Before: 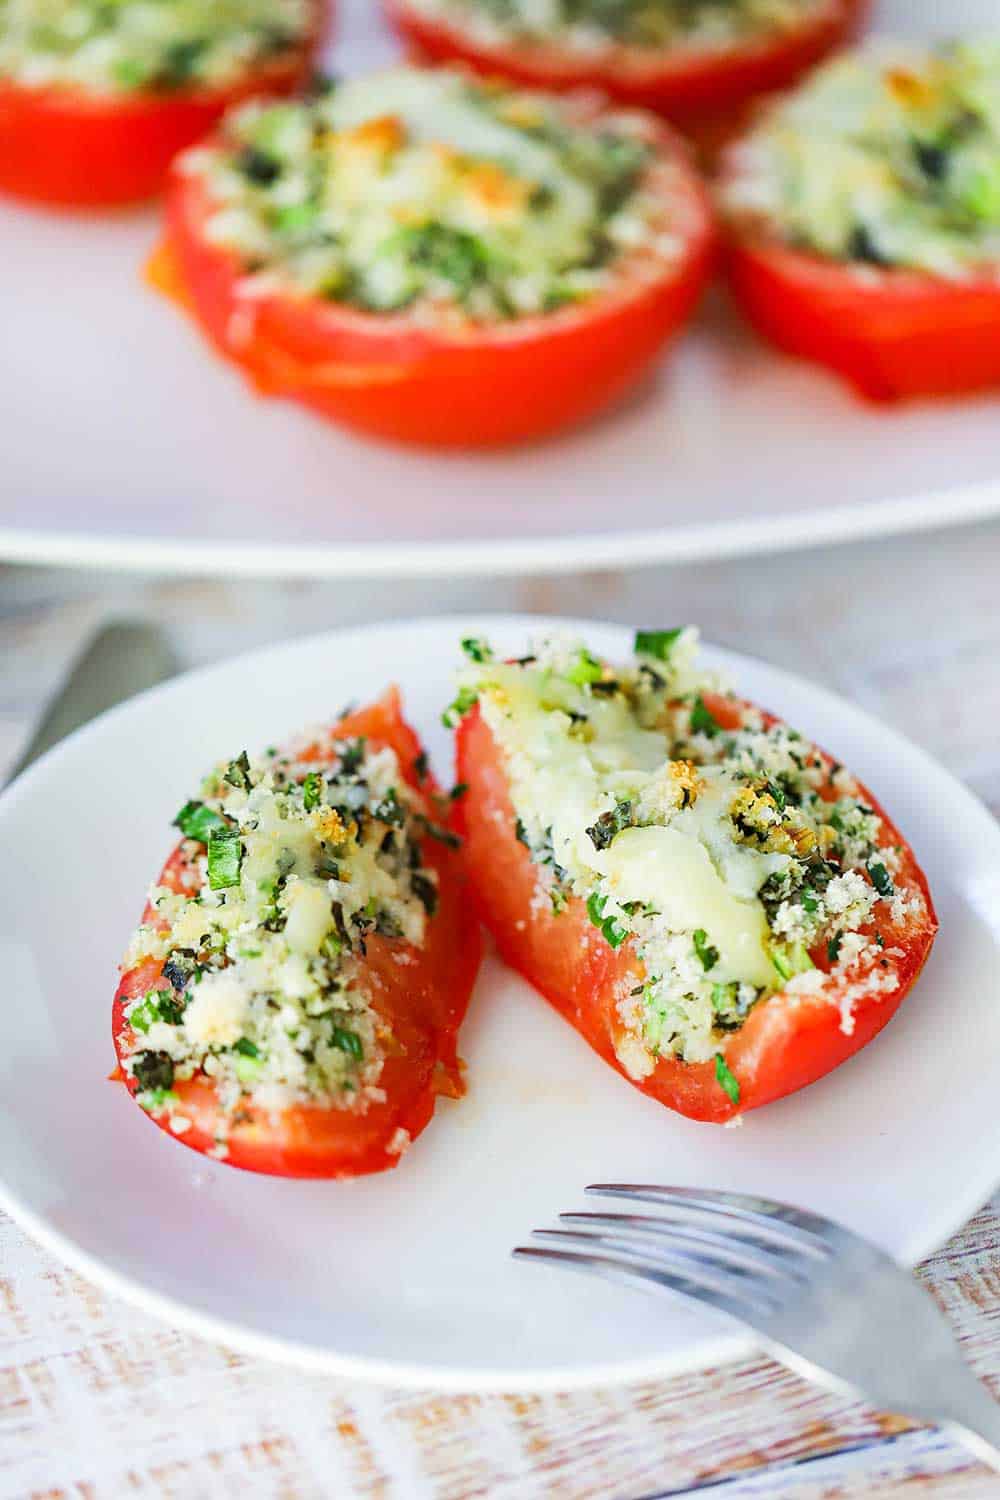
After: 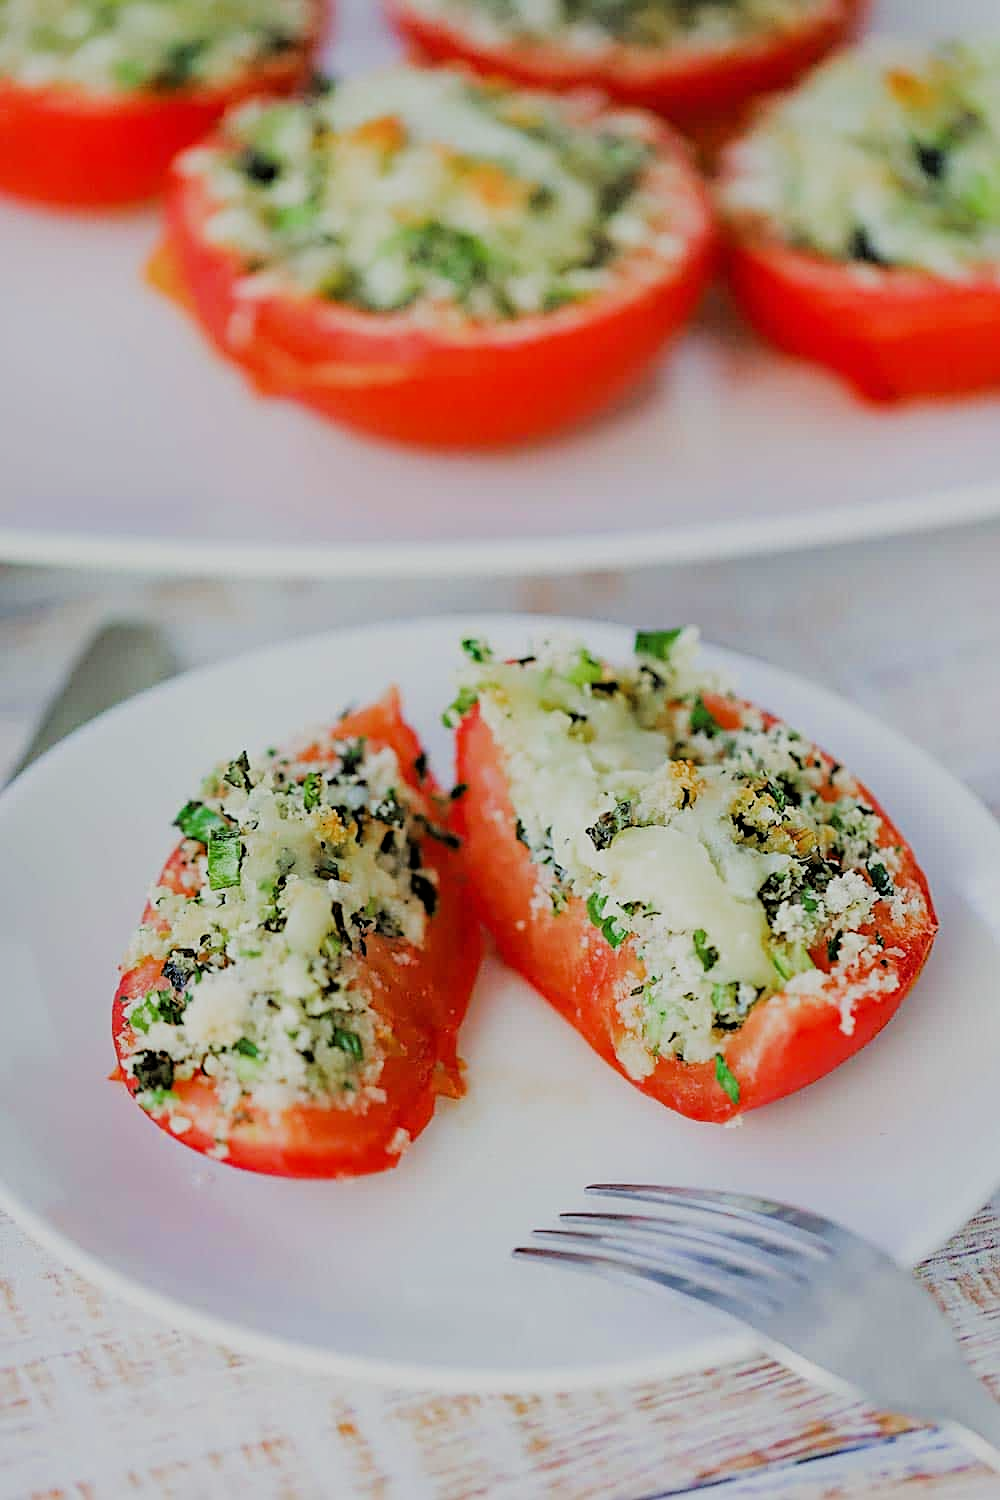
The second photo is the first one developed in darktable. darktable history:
sharpen: on, module defaults
color zones: curves: ch0 [(0, 0.5) (0.143, 0.5) (0.286, 0.456) (0.429, 0.5) (0.571, 0.5) (0.714, 0.5) (0.857, 0.5) (1, 0.5)]; ch1 [(0, 0.5) (0.143, 0.5) (0.286, 0.422) (0.429, 0.5) (0.571, 0.5) (0.714, 0.5) (0.857, 0.5) (1, 0.5)]
shadows and highlights: shadows 10, white point adjustment 1, highlights -40
filmic rgb: black relative exposure -4.38 EV, white relative exposure 4.56 EV, hardness 2.37, contrast 1.05
